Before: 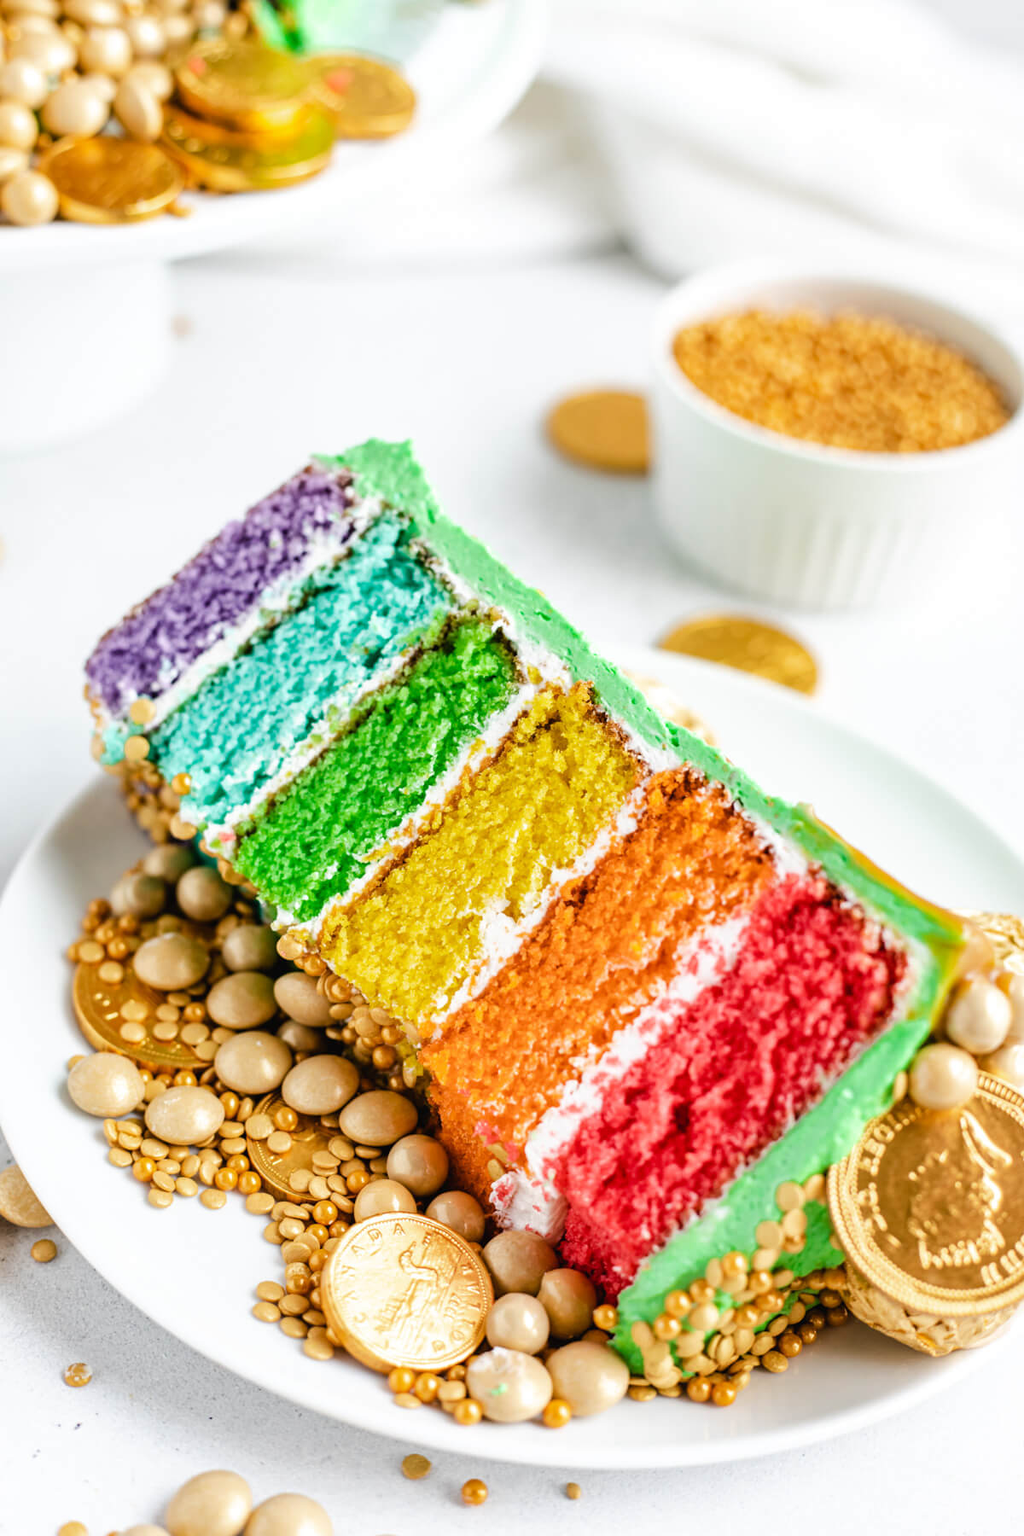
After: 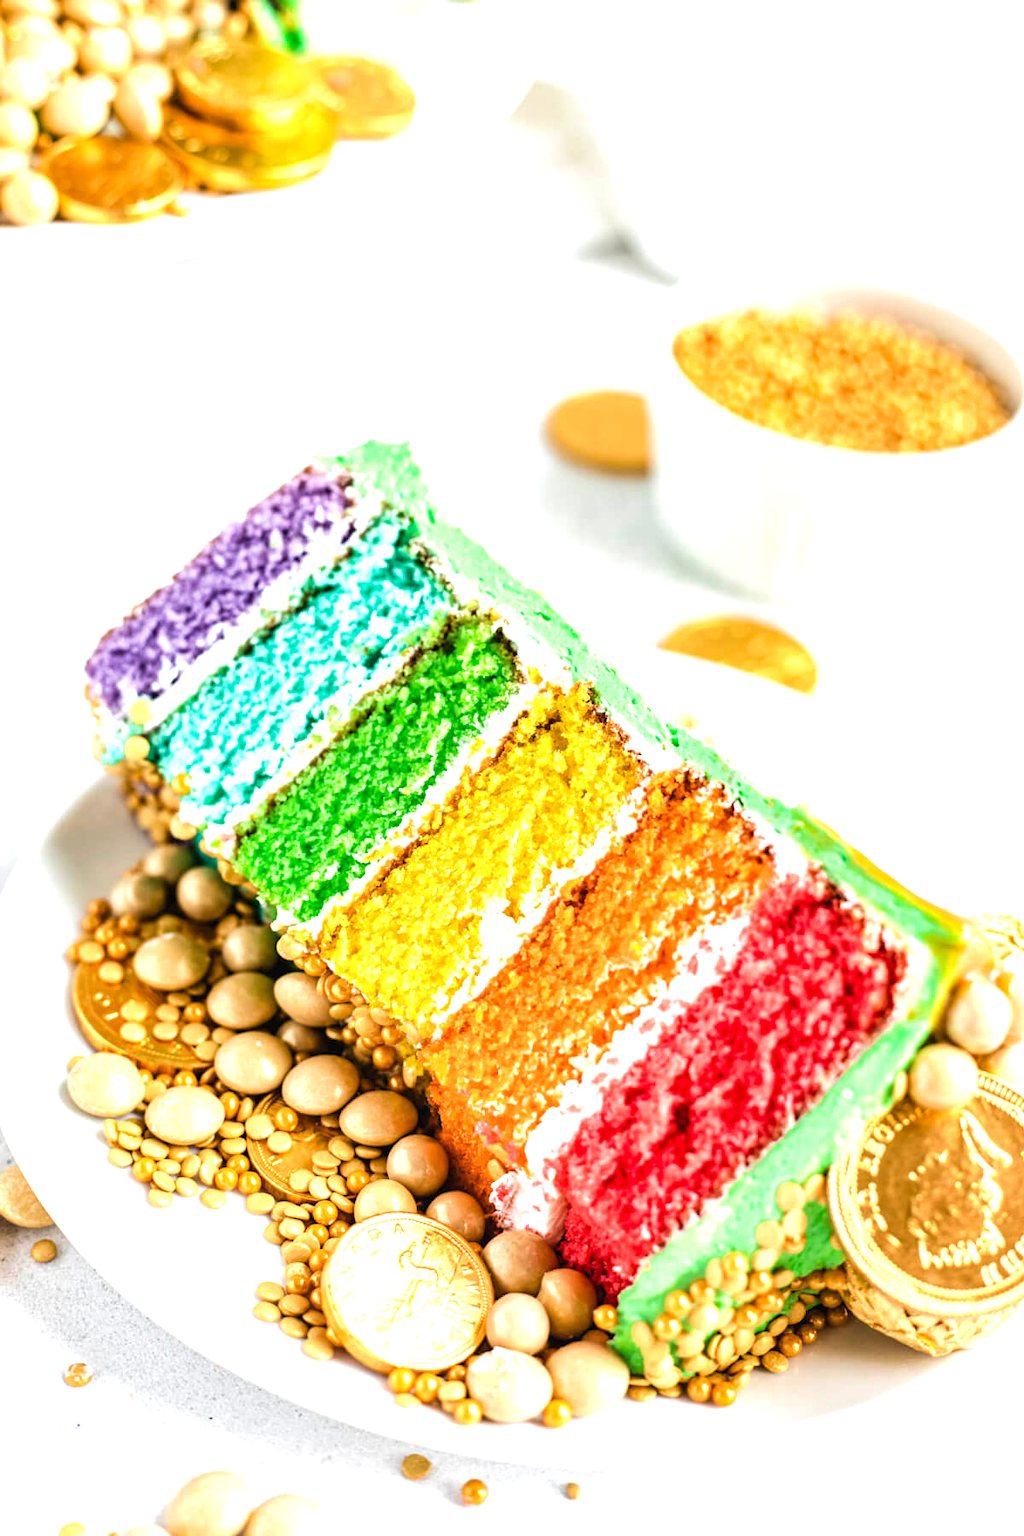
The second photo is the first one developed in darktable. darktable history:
exposure: black level correction 0, exposure 0.7 EV, compensate exposure bias true, compensate highlight preservation false
local contrast: highlights 100%, shadows 100%, detail 120%, midtone range 0.2
velvia: on, module defaults
